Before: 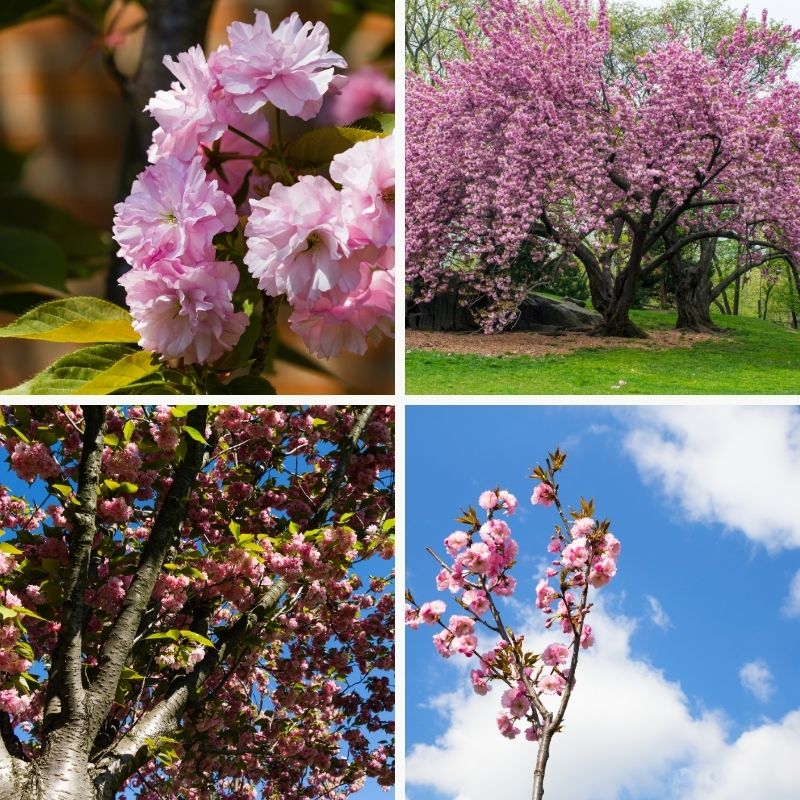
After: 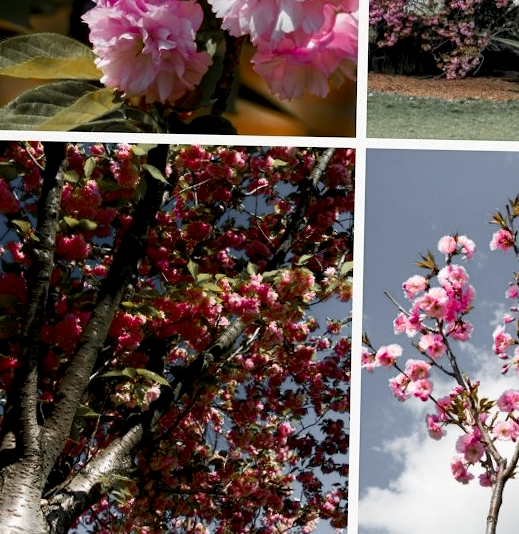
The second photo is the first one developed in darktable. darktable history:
exposure: black level correction 0.009, compensate highlight preservation false
shadows and highlights: shadows -87.33, highlights -35.8, soften with gaussian
color zones: curves: ch1 [(0, 0.638) (0.193, 0.442) (0.286, 0.15) (0.429, 0.14) (0.571, 0.142) (0.714, 0.154) (0.857, 0.175) (1, 0.638)]
crop and rotate: angle -1.24°, left 3.999%, top 31.817%, right 29.711%
